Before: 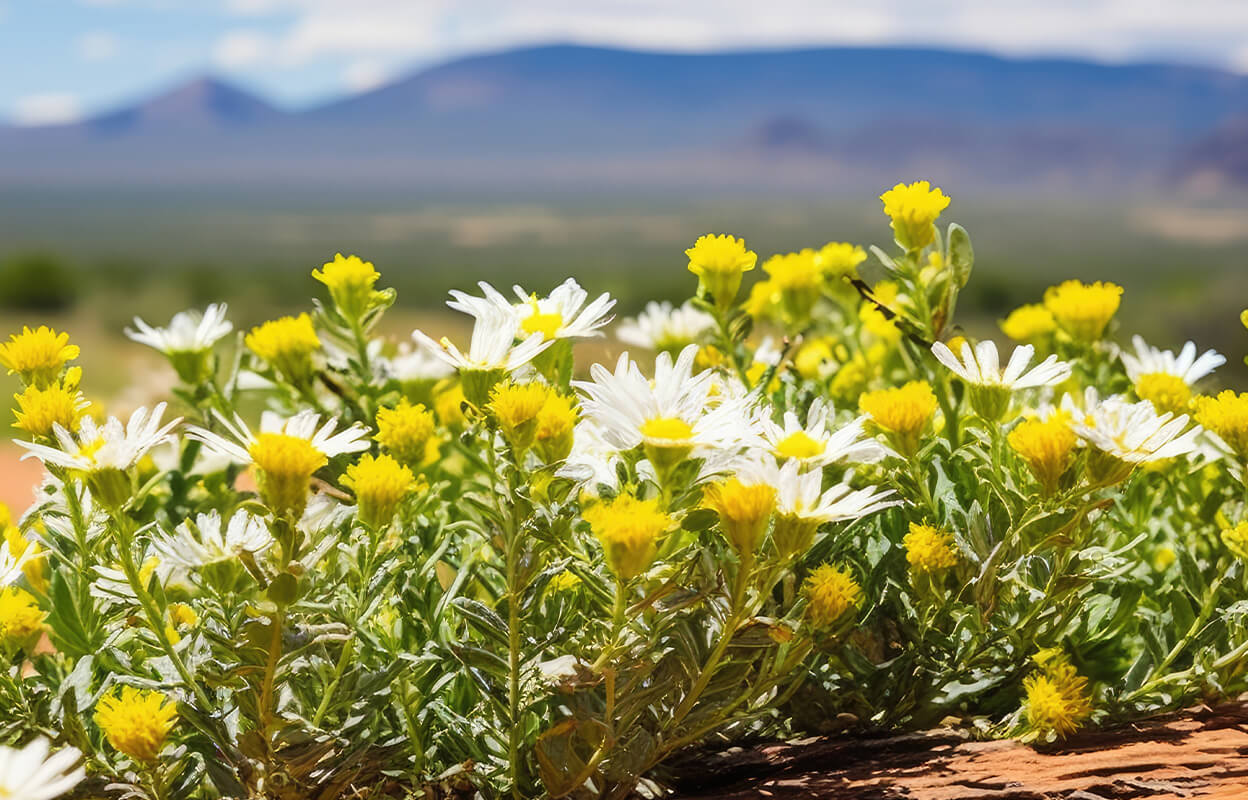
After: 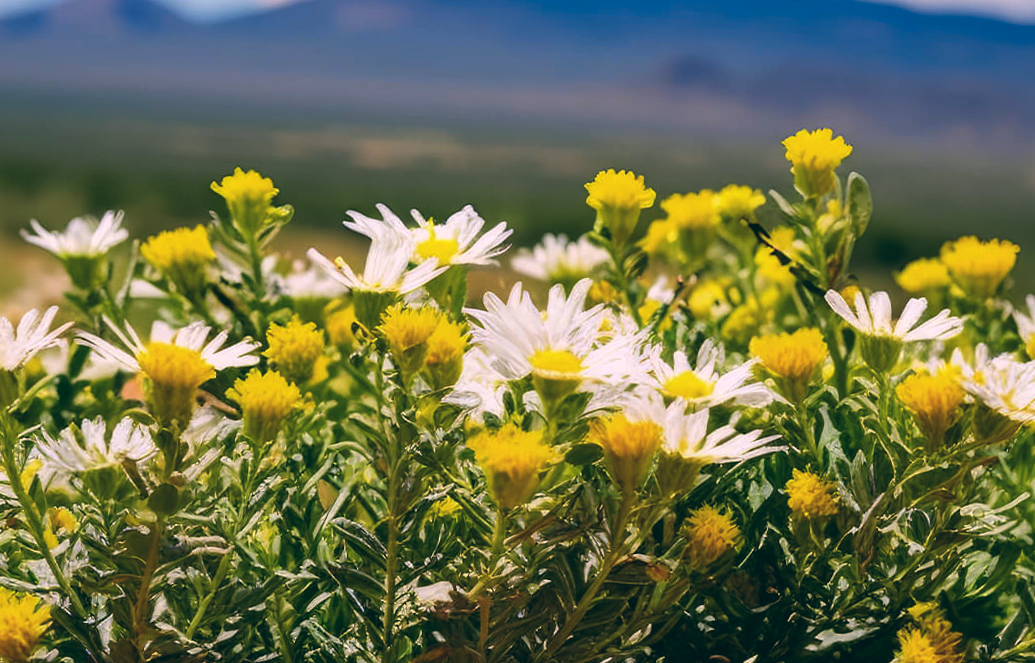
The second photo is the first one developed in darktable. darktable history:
crop and rotate: angle -3.27°, left 5.211%, top 5.211%, right 4.607%, bottom 4.607%
color balance: lift [1.016, 0.983, 1, 1.017], gamma [0.78, 1.018, 1.043, 0.957], gain [0.786, 1.063, 0.937, 1.017], input saturation 118.26%, contrast 13.43%, contrast fulcrum 21.62%, output saturation 82.76%
